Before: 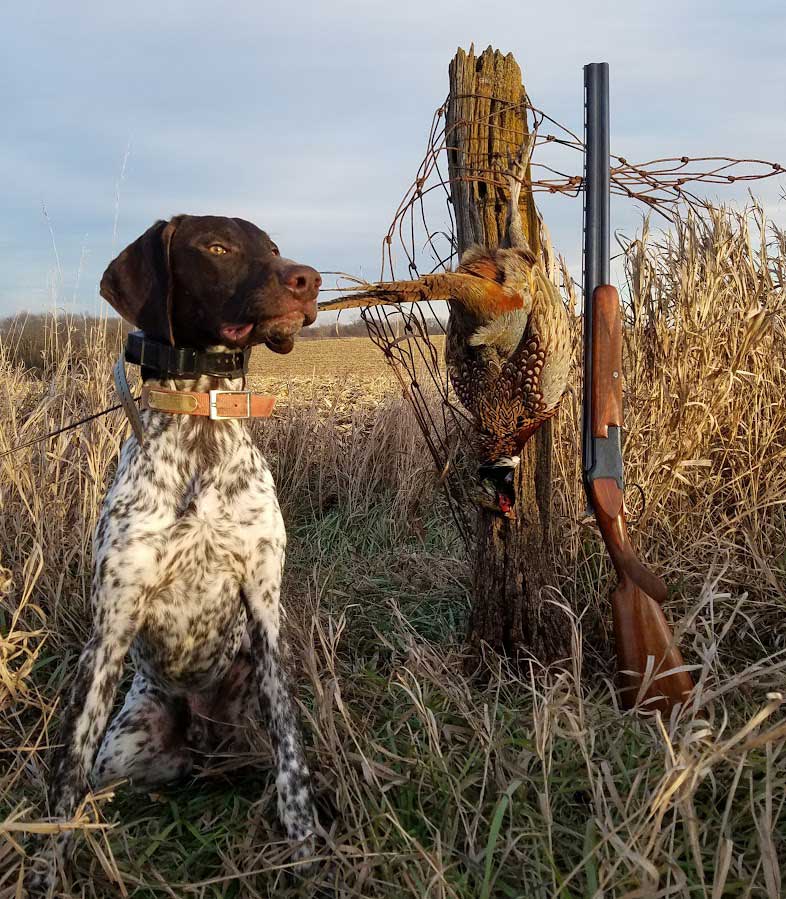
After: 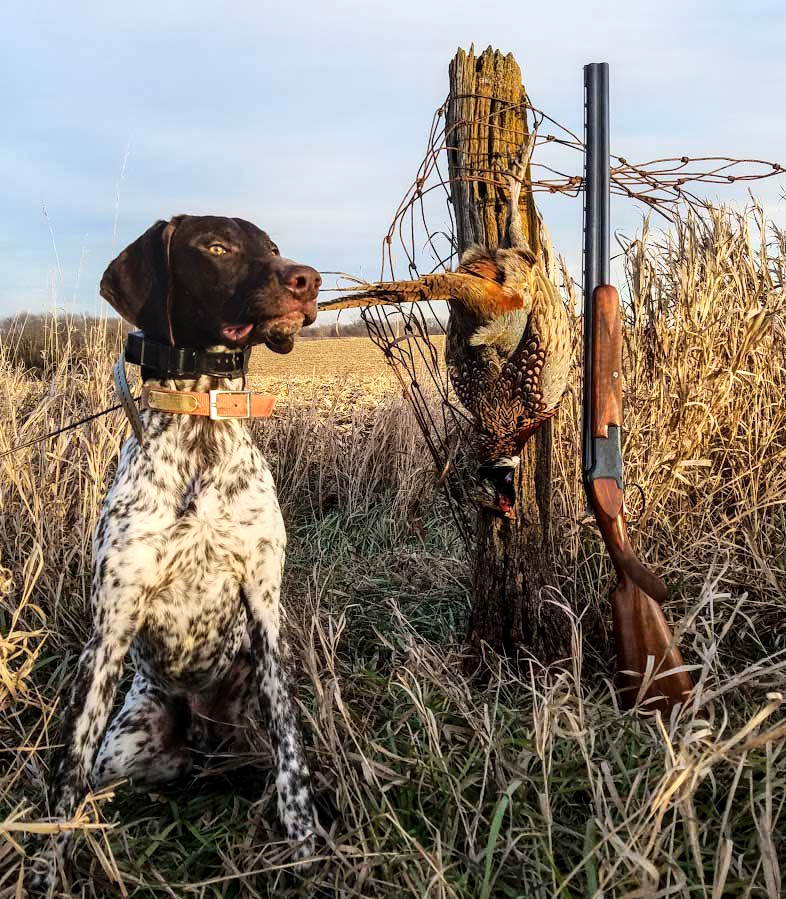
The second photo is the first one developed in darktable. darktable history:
base curve: curves: ch0 [(0, 0) (0.032, 0.025) (0.121, 0.166) (0.206, 0.329) (0.605, 0.79) (1, 1)]
local contrast: on, module defaults
